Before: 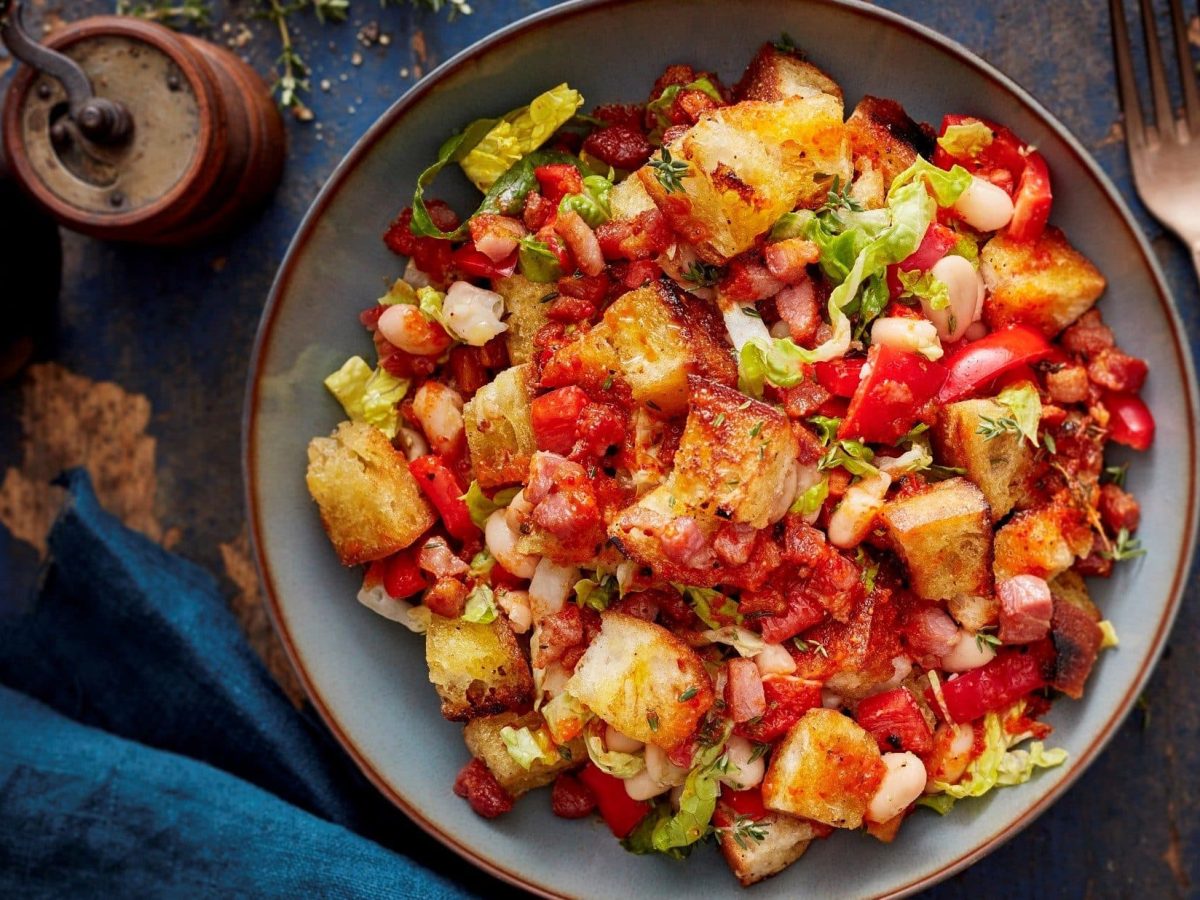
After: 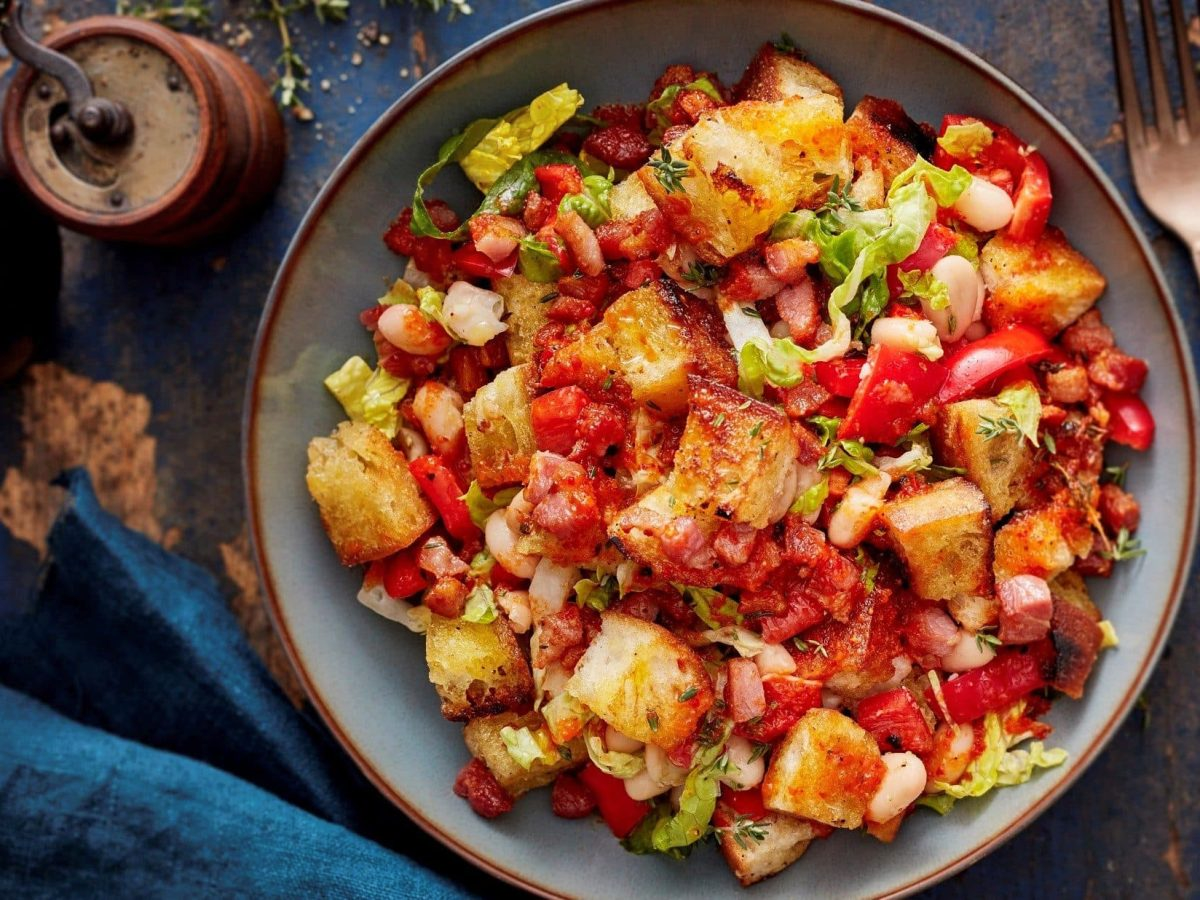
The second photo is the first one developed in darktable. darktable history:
shadows and highlights: shadows 32.83, highlights -46.6, compress 49.75%, soften with gaussian
